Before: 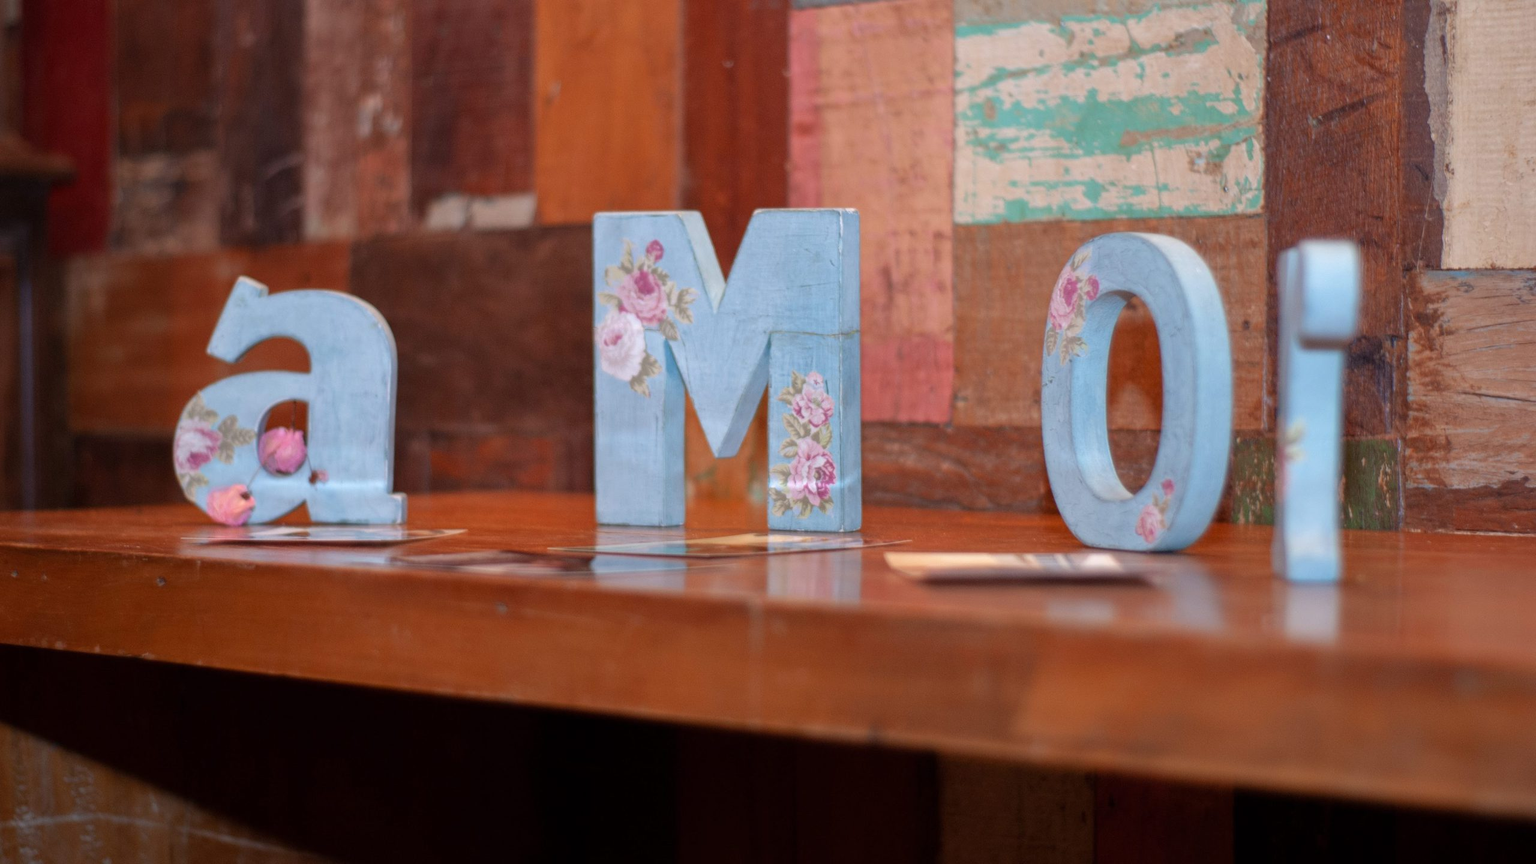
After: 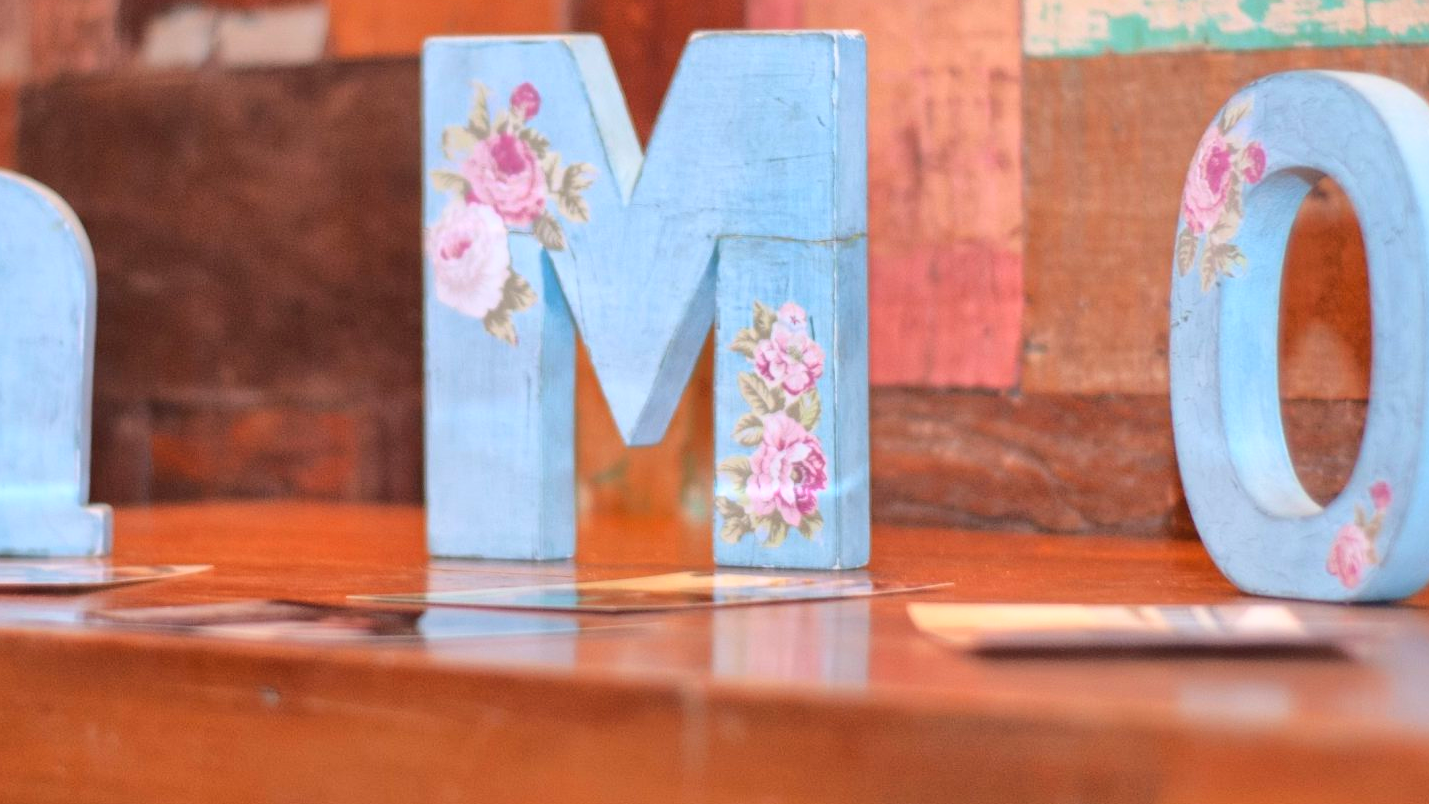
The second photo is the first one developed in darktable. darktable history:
crop and rotate: left 22.13%, top 22.054%, right 22.026%, bottom 22.102%
base curve: curves: ch0 [(0, 0) (0.028, 0.03) (0.121, 0.232) (0.46, 0.748) (0.859, 0.968) (1, 1)]
shadows and highlights: on, module defaults
